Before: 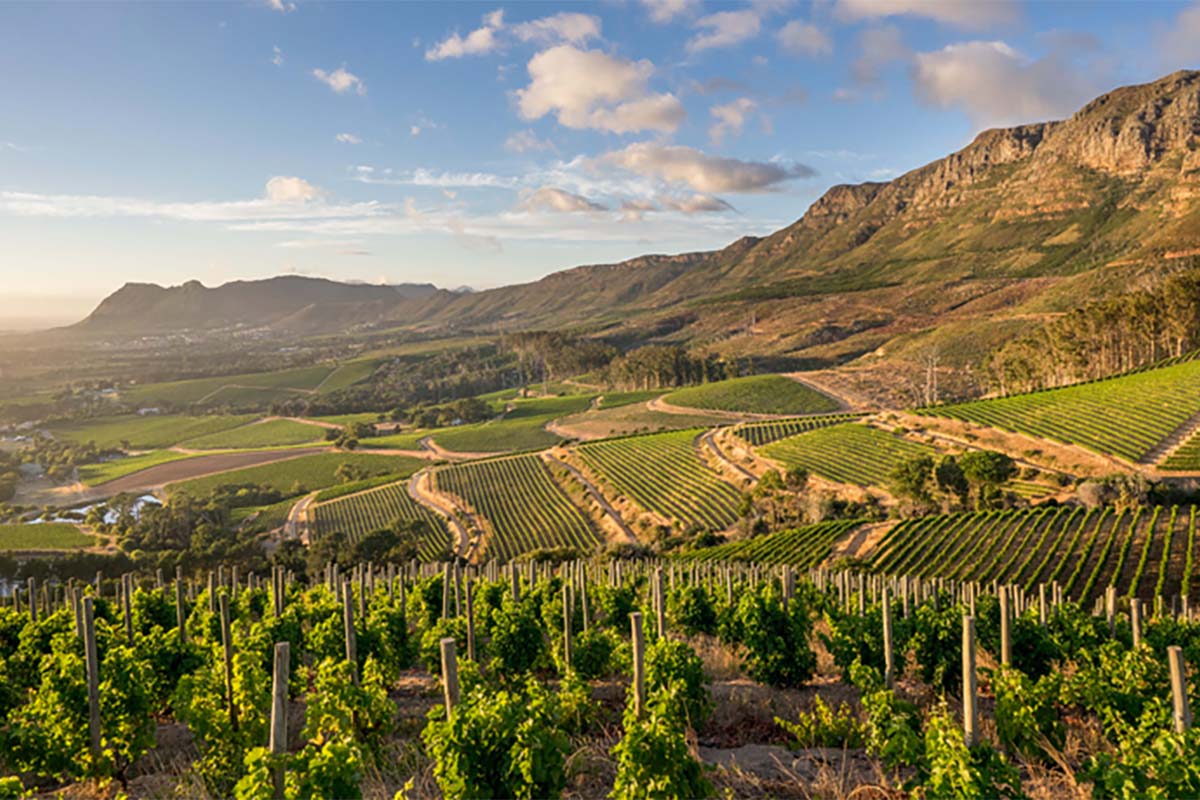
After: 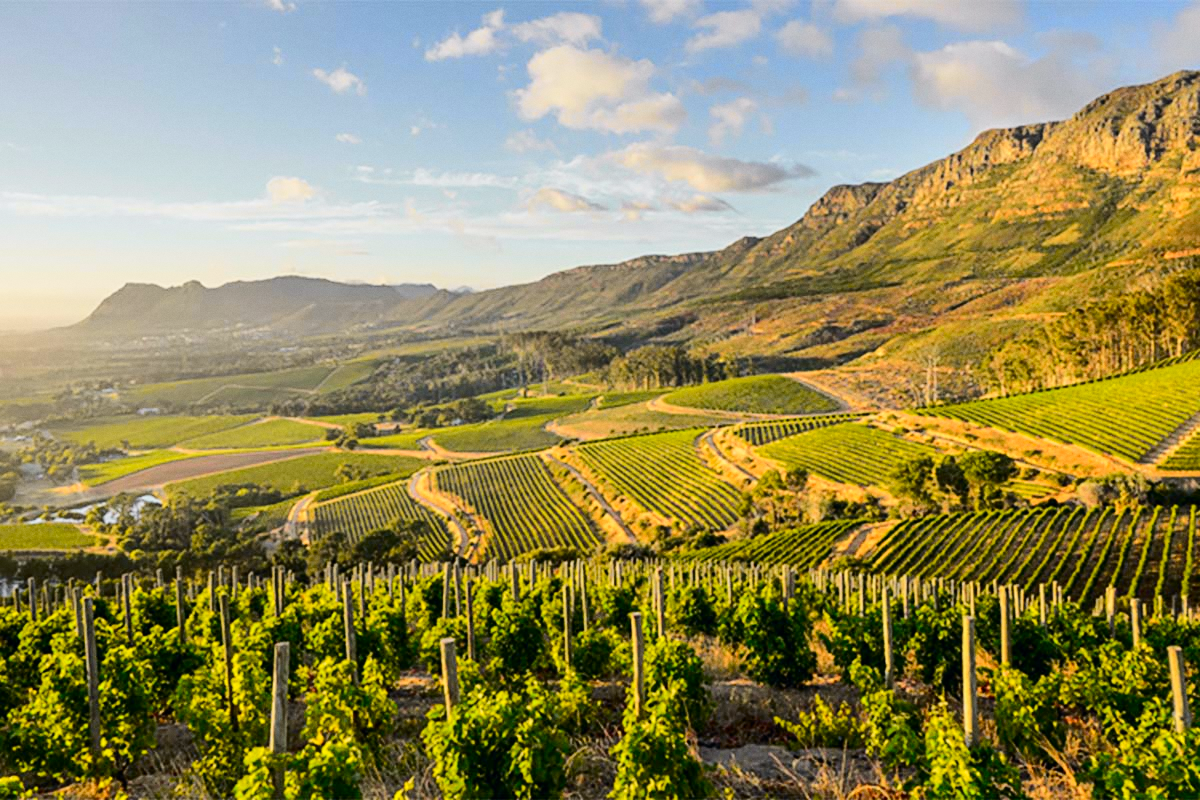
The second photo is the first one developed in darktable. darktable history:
tone curve: curves: ch0 [(0, 0) (0.11, 0.081) (0.256, 0.259) (0.398, 0.475) (0.498, 0.611) (0.65, 0.757) (0.835, 0.883) (1, 0.961)]; ch1 [(0, 0) (0.346, 0.307) (0.408, 0.369) (0.453, 0.457) (0.482, 0.479) (0.502, 0.498) (0.521, 0.51) (0.553, 0.554) (0.618, 0.65) (0.693, 0.727) (1, 1)]; ch2 [(0, 0) (0.358, 0.362) (0.434, 0.46) (0.485, 0.494) (0.5, 0.494) (0.511, 0.508) (0.537, 0.55) (0.579, 0.599) (0.621, 0.693) (1, 1)], color space Lab, independent channels, preserve colors none
grain: coarseness 0.09 ISO, strength 10%
